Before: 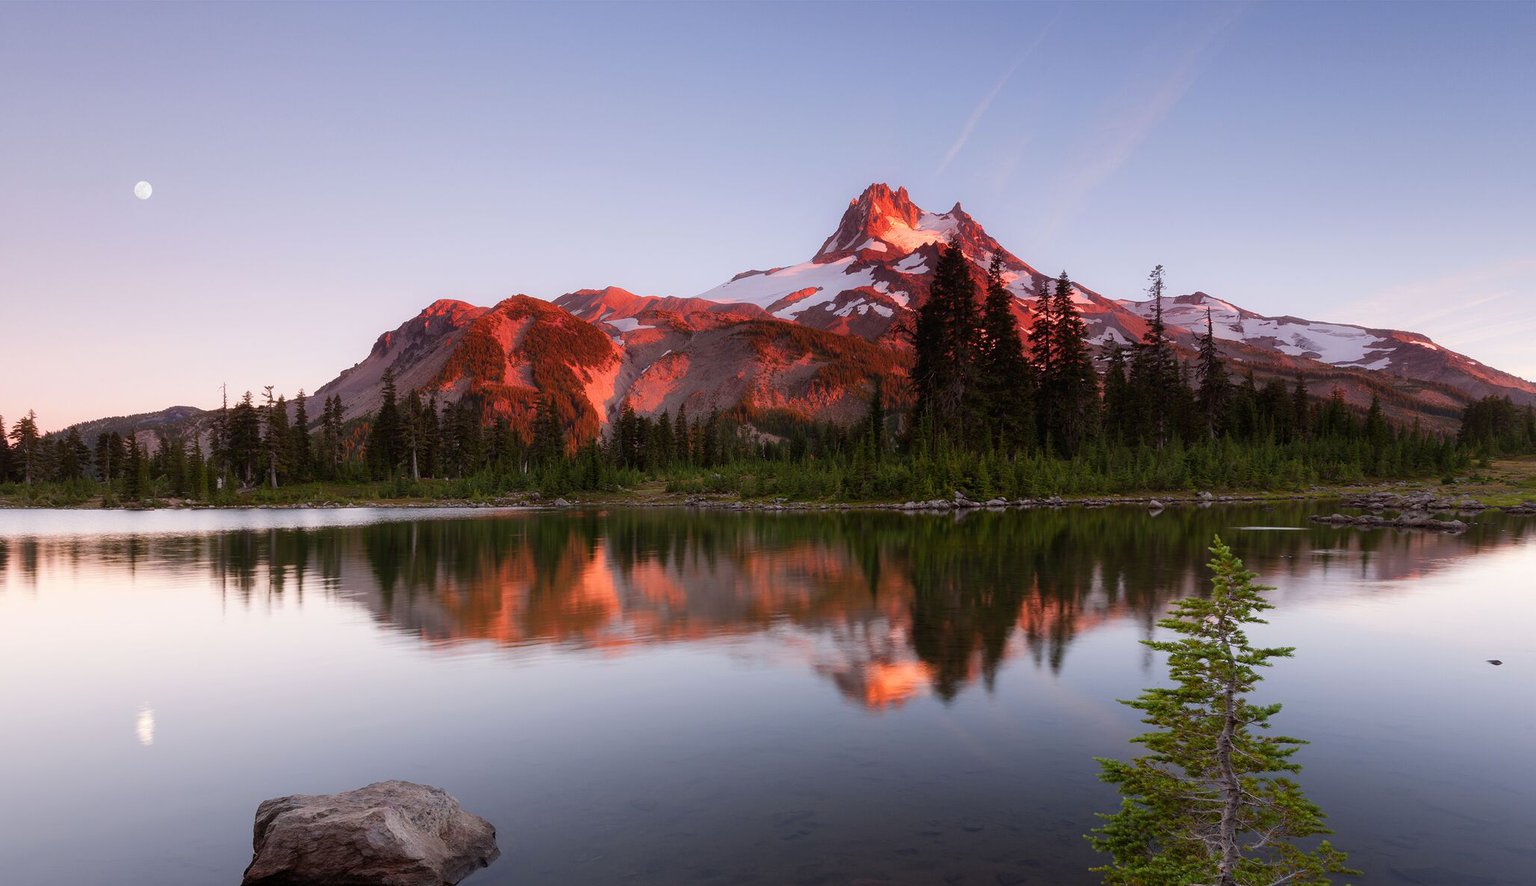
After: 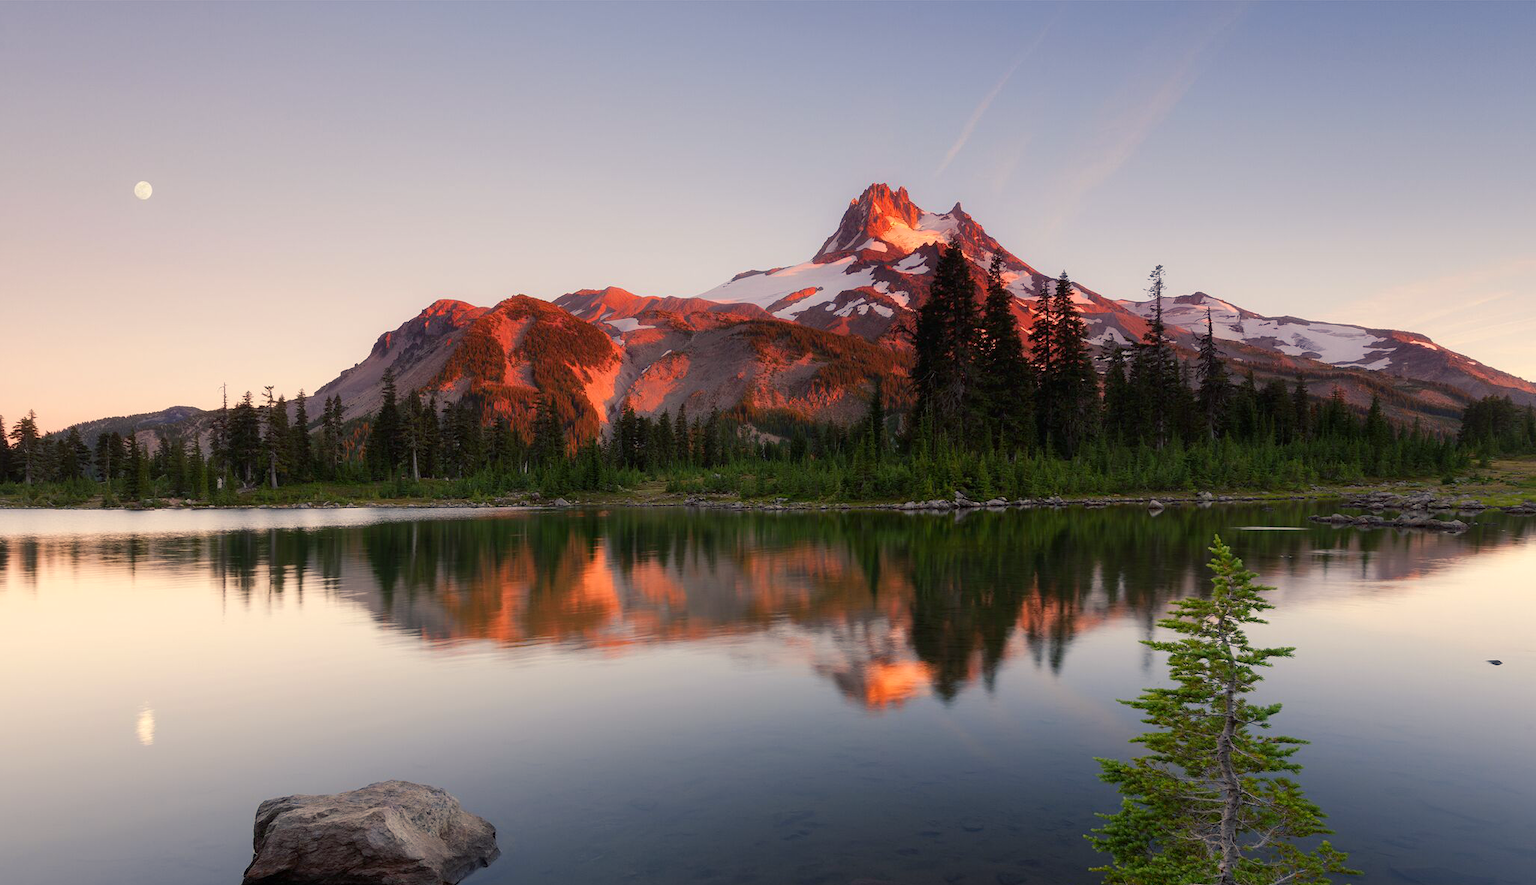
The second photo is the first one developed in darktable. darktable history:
color balance rgb: shadows lift › chroma 5.41%, shadows lift › hue 240°, highlights gain › chroma 3.74%, highlights gain › hue 60°, saturation formula JzAzBz (2021)
color correction: highlights a* -4.28, highlights b* 6.53
